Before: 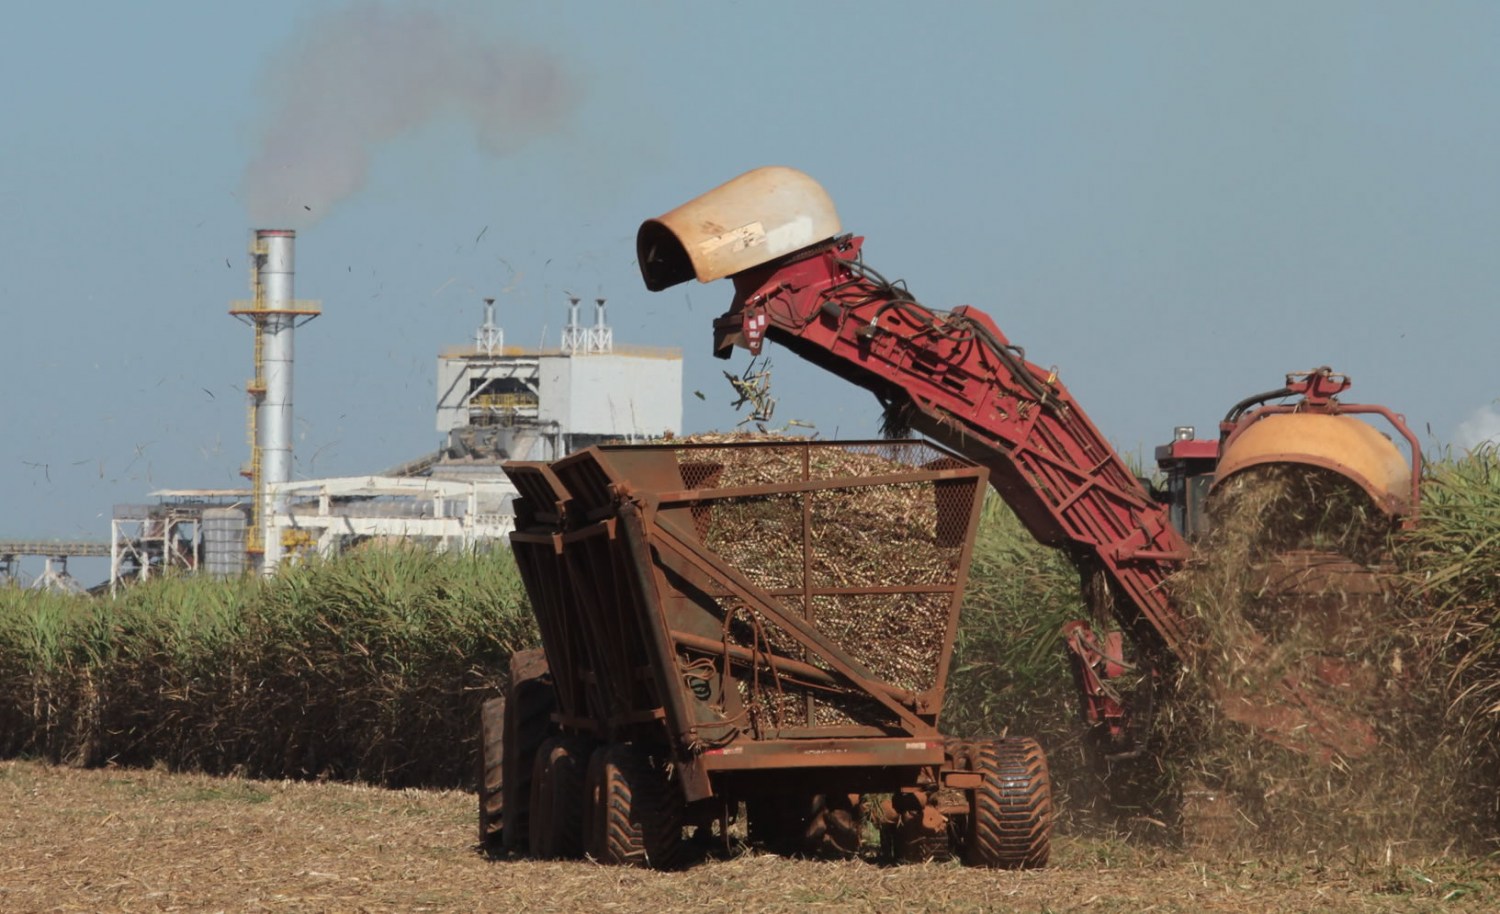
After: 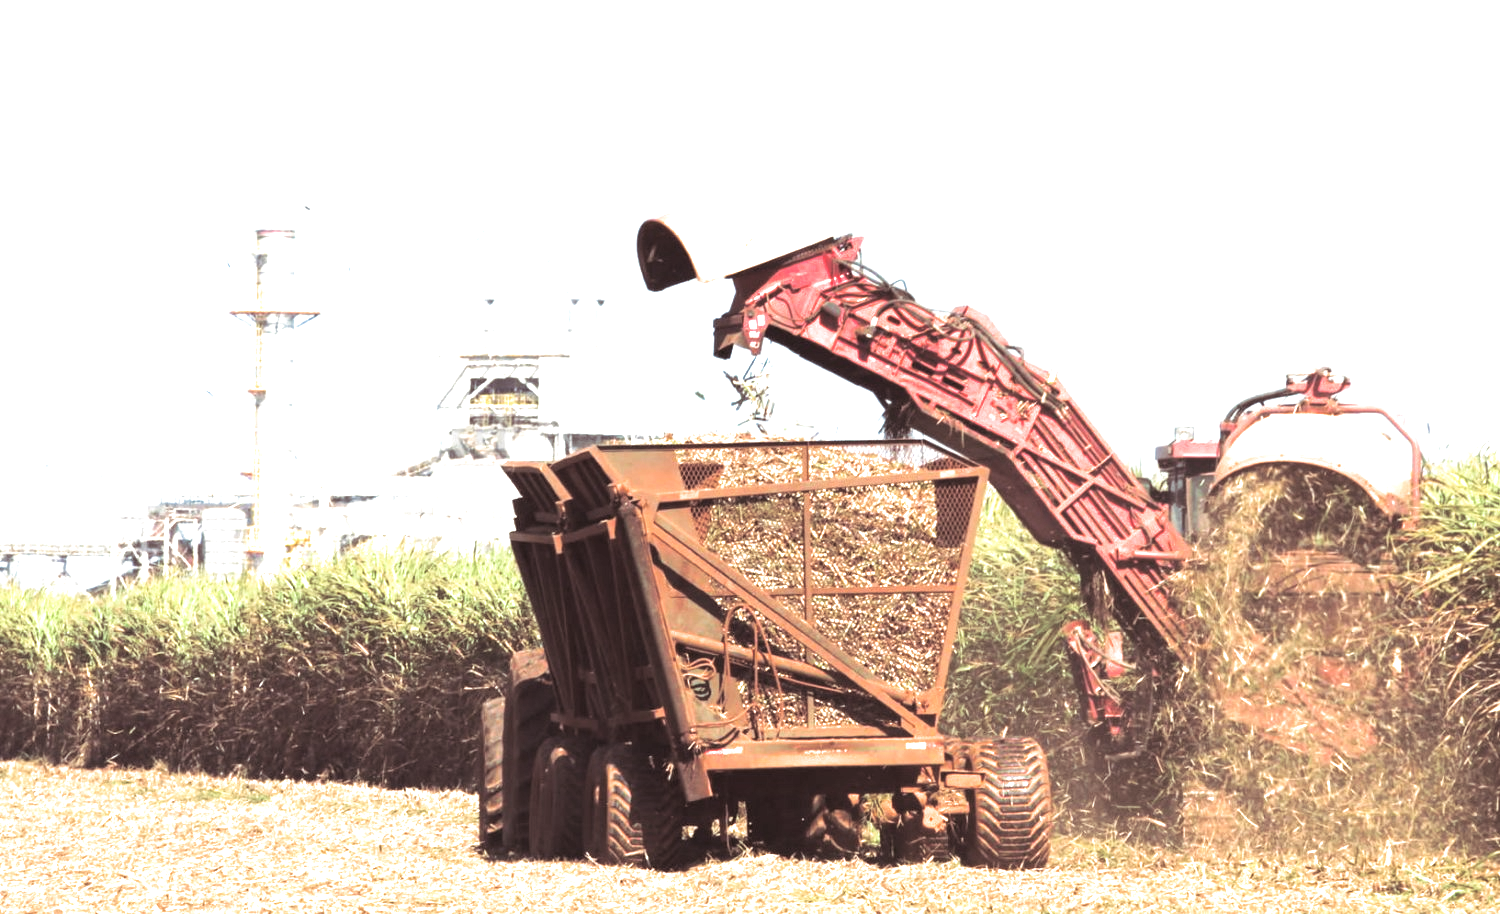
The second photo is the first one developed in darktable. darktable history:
exposure: exposure 2.207 EV, compensate highlight preservation false
split-toning: shadows › saturation 0.24, highlights › hue 54°, highlights › saturation 0.24
